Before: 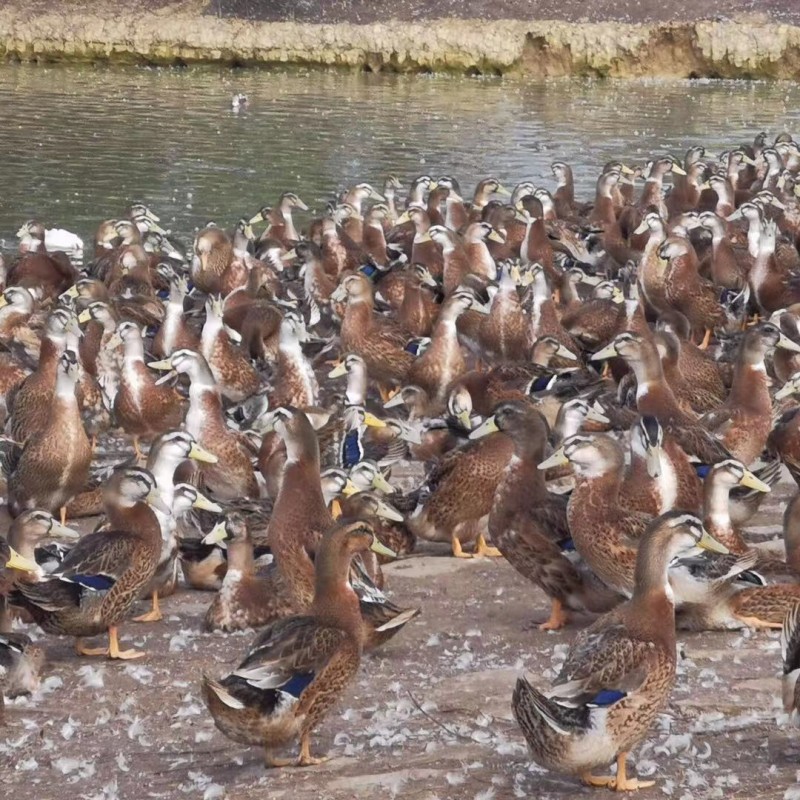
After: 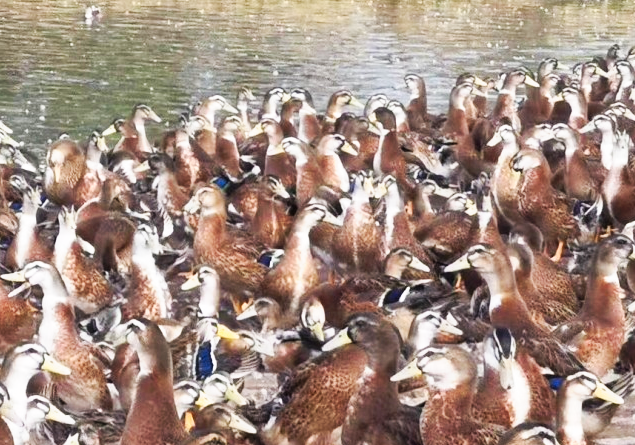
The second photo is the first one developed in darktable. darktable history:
crop: left 18.38%, top 11.092%, right 2.134%, bottom 33.217%
tone curve: curves: ch0 [(0, 0) (0.003, 0.003) (0.011, 0.009) (0.025, 0.022) (0.044, 0.037) (0.069, 0.051) (0.1, 0.079) (0.136, 0.114) (0.177, 0.152) (0.224, 0.212) (0.277, 0.281) (0.335, 0.358) (0.399, 0.459) (0.468, 0.573) (0.543, 0.684) (0.623, 0.779) (0.709, 0.866) (0.801, 0.949) (0.898, 0.98) (1, 1)], preserve colors none
